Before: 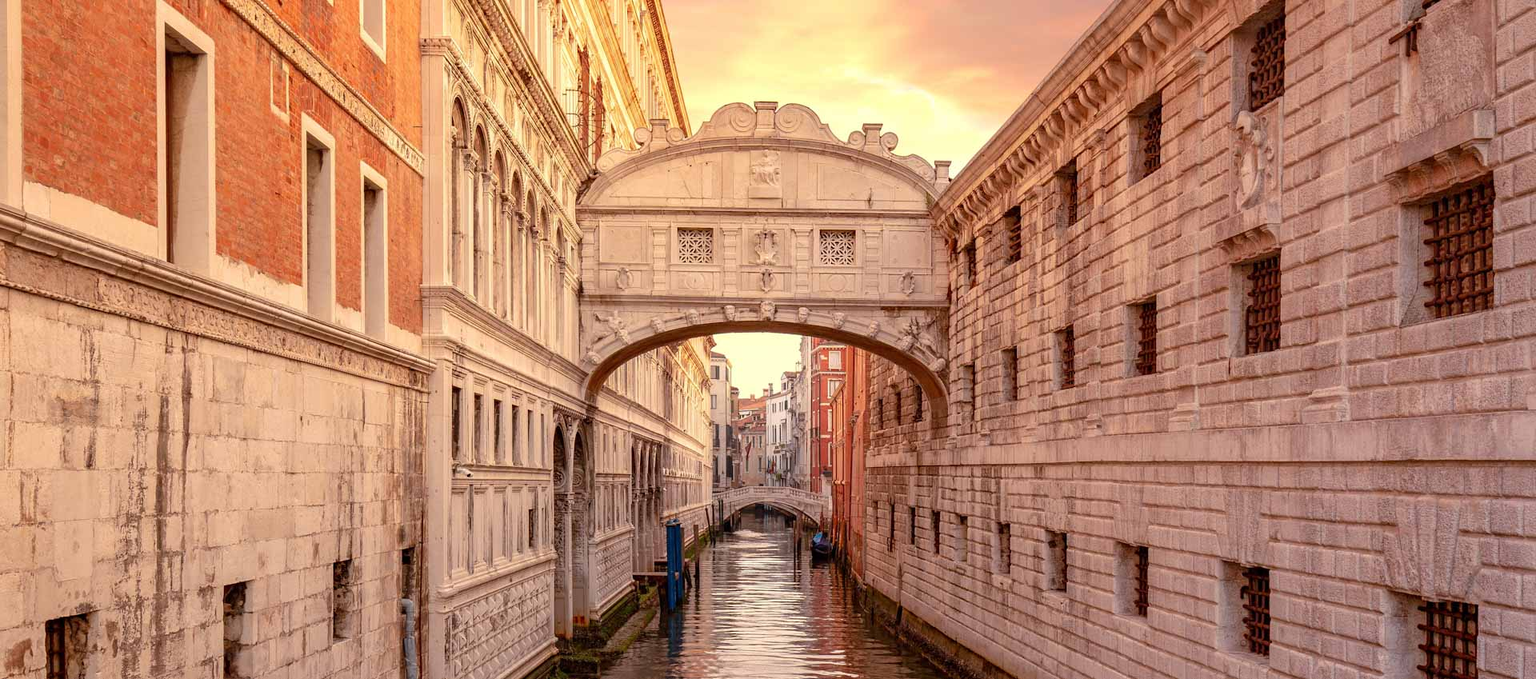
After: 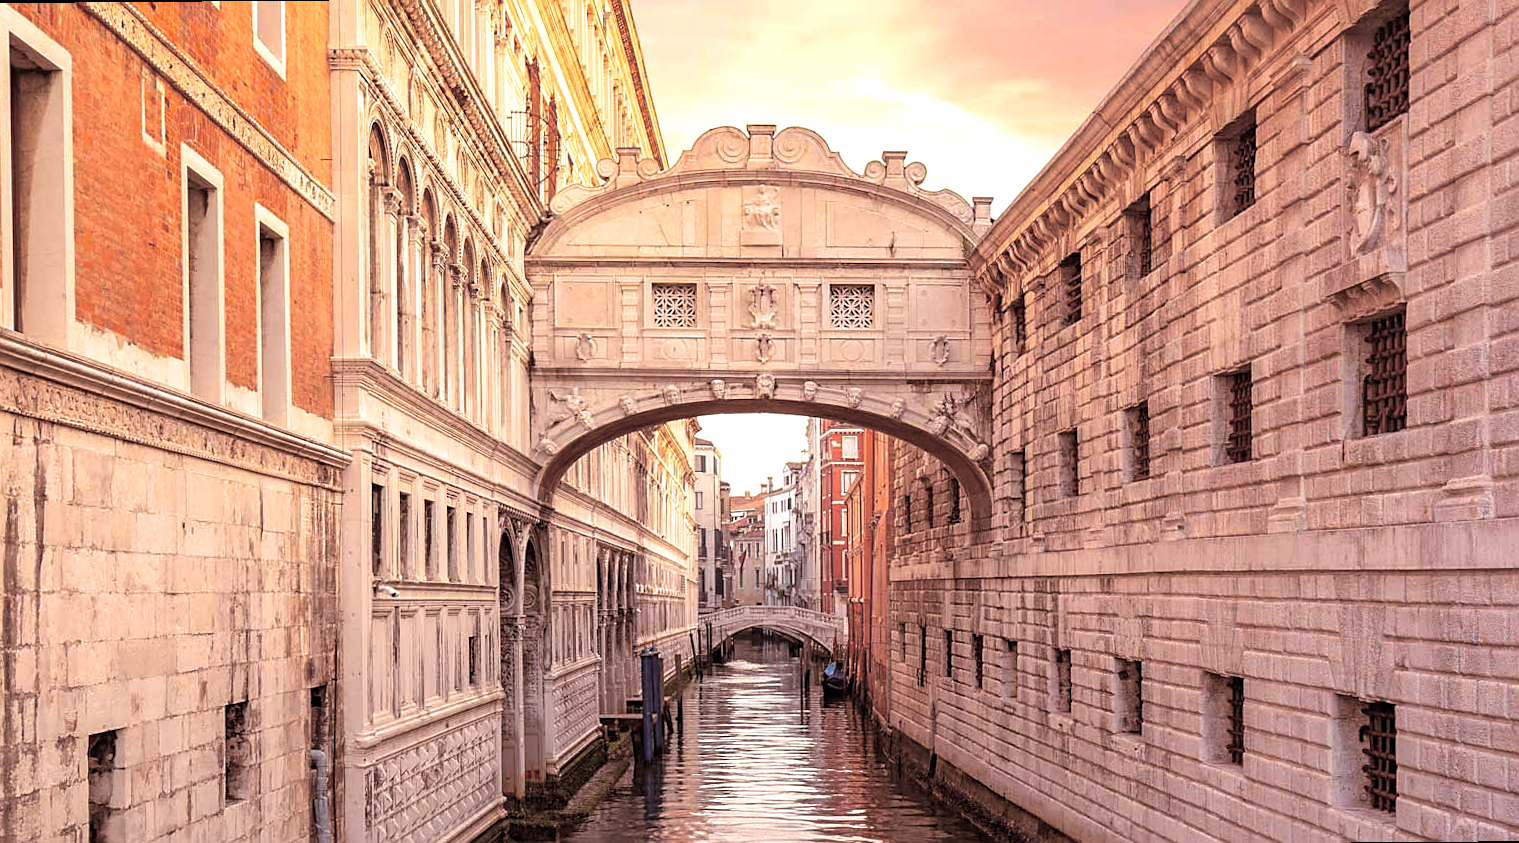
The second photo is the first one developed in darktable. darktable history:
crop and rotate: left 9.597%, right 10.195%
sharpen: radius 1.864, amount 0.398, threshold 1.271
white balance: red 0.984, blue 1.059
levels: levels [0, 0.476, 0.951]
split-toning: shadows › saturation 0.24, highlights › hue 54°, highlights › saturation 0.24
exposure: exposure 0.2 EV, compensate highlight preservation false
rotate and perspective: rotation -0.45°, automatic cropping original format, crop left 0.008, crop right 0.992, crop top 0.012, crop bottom 0.988
